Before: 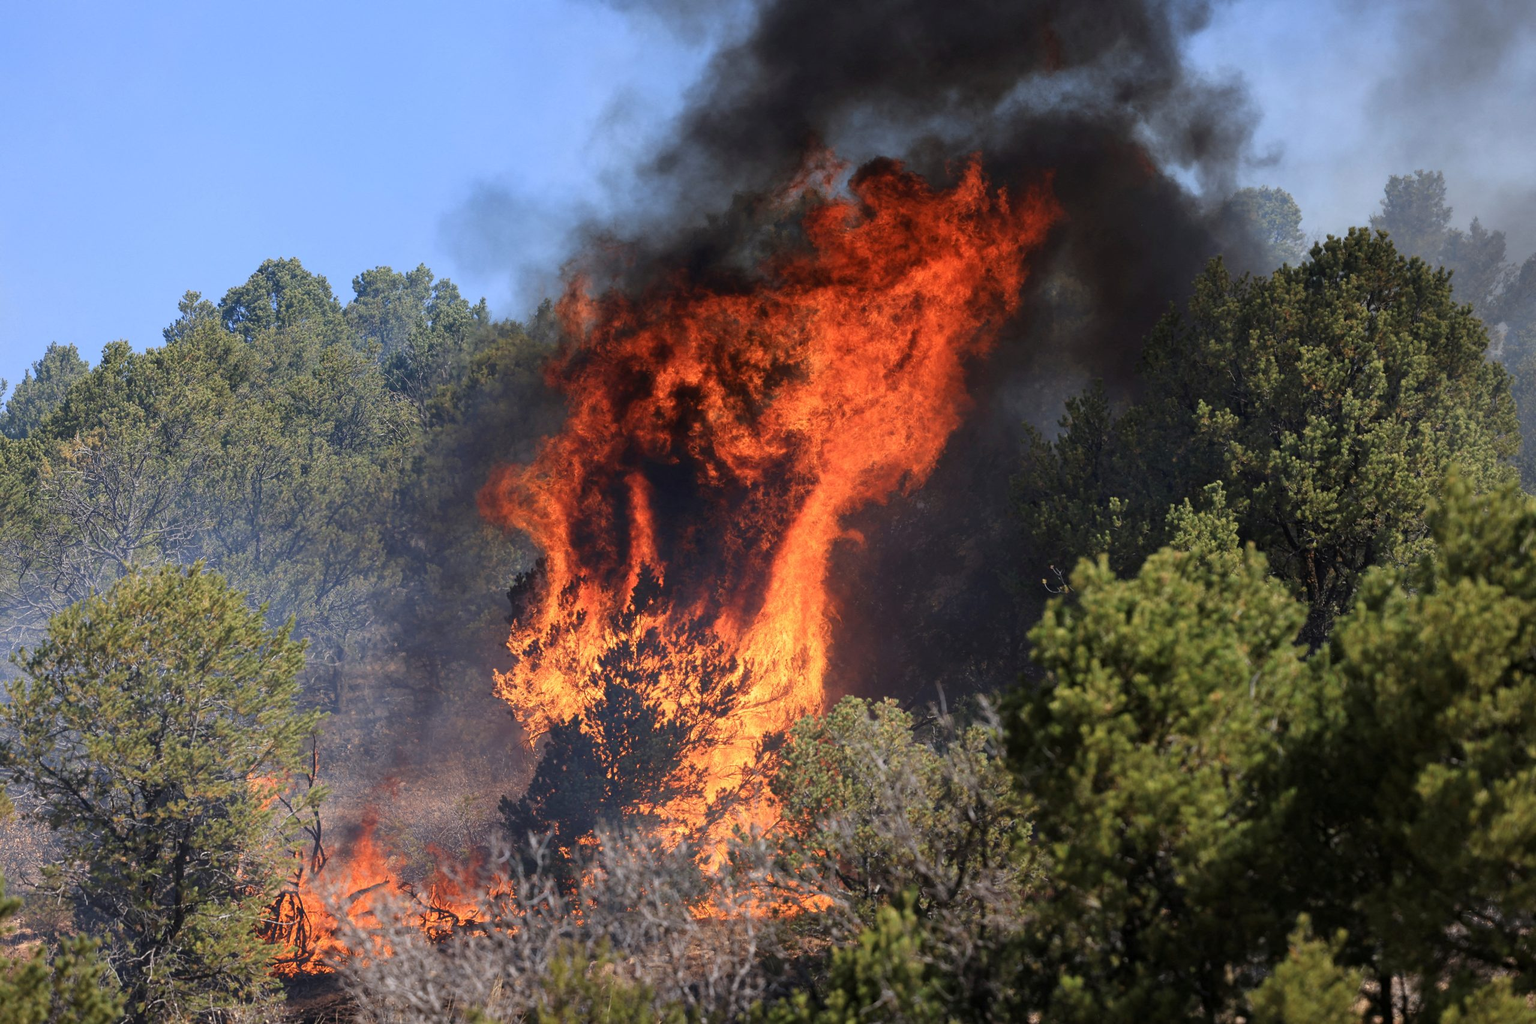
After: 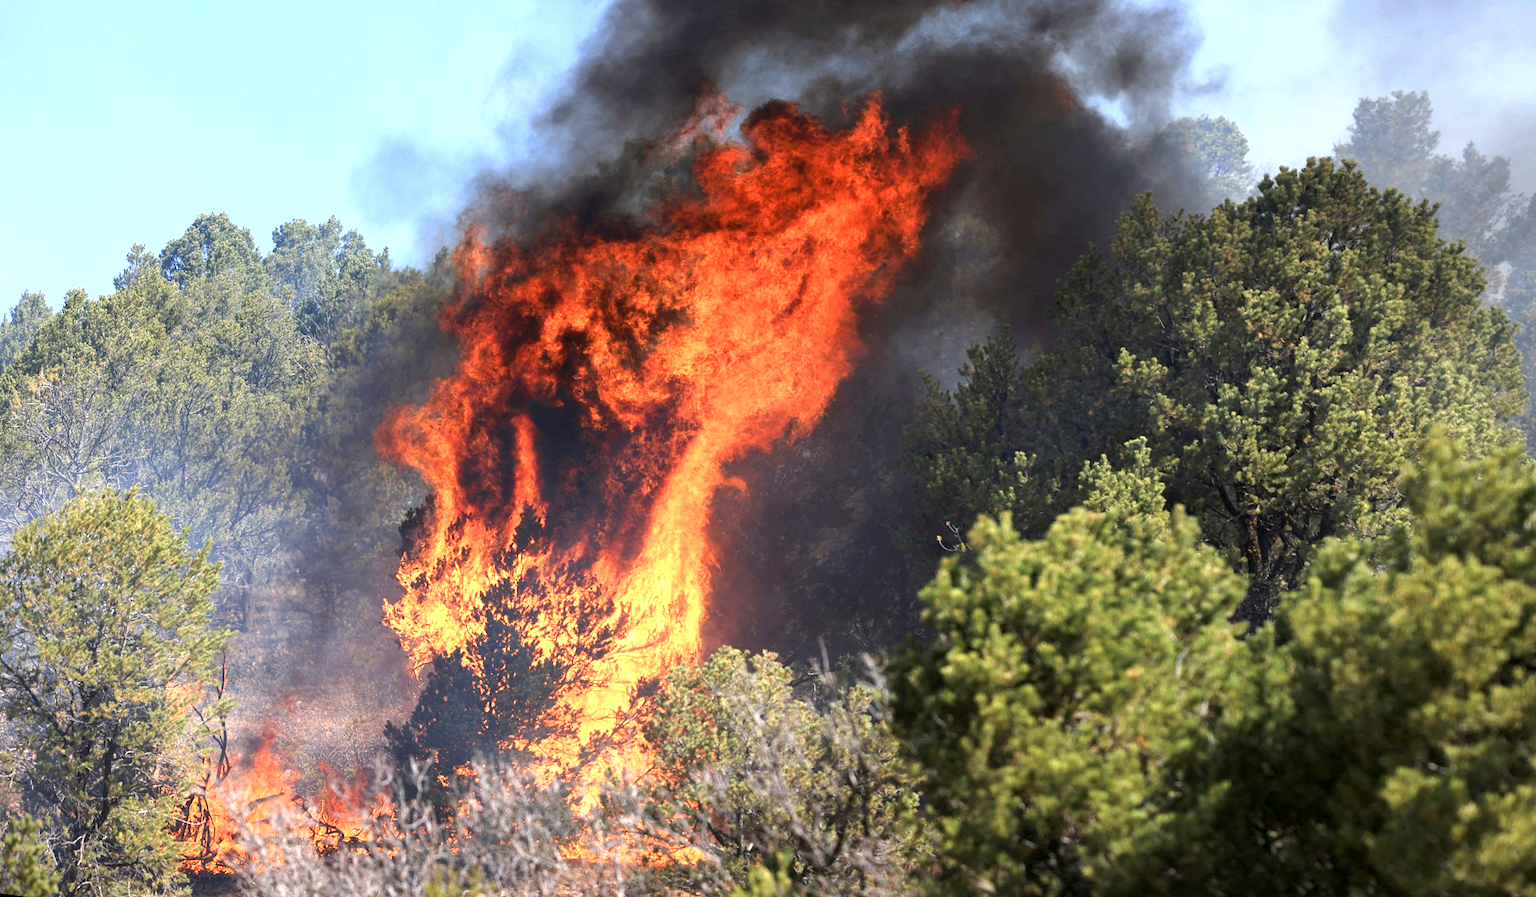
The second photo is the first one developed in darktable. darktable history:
exposure: black level correction 0.001, exposure 1.116 EV, compensate highlight preservation false
rotate and perspective: rotation 1.69°, lens shift (vertical) -0.023, lens shift (horizontal) -0.291, crop left 0.025, crop right 0.988, crop top 0.092, crop bottom 0.842
